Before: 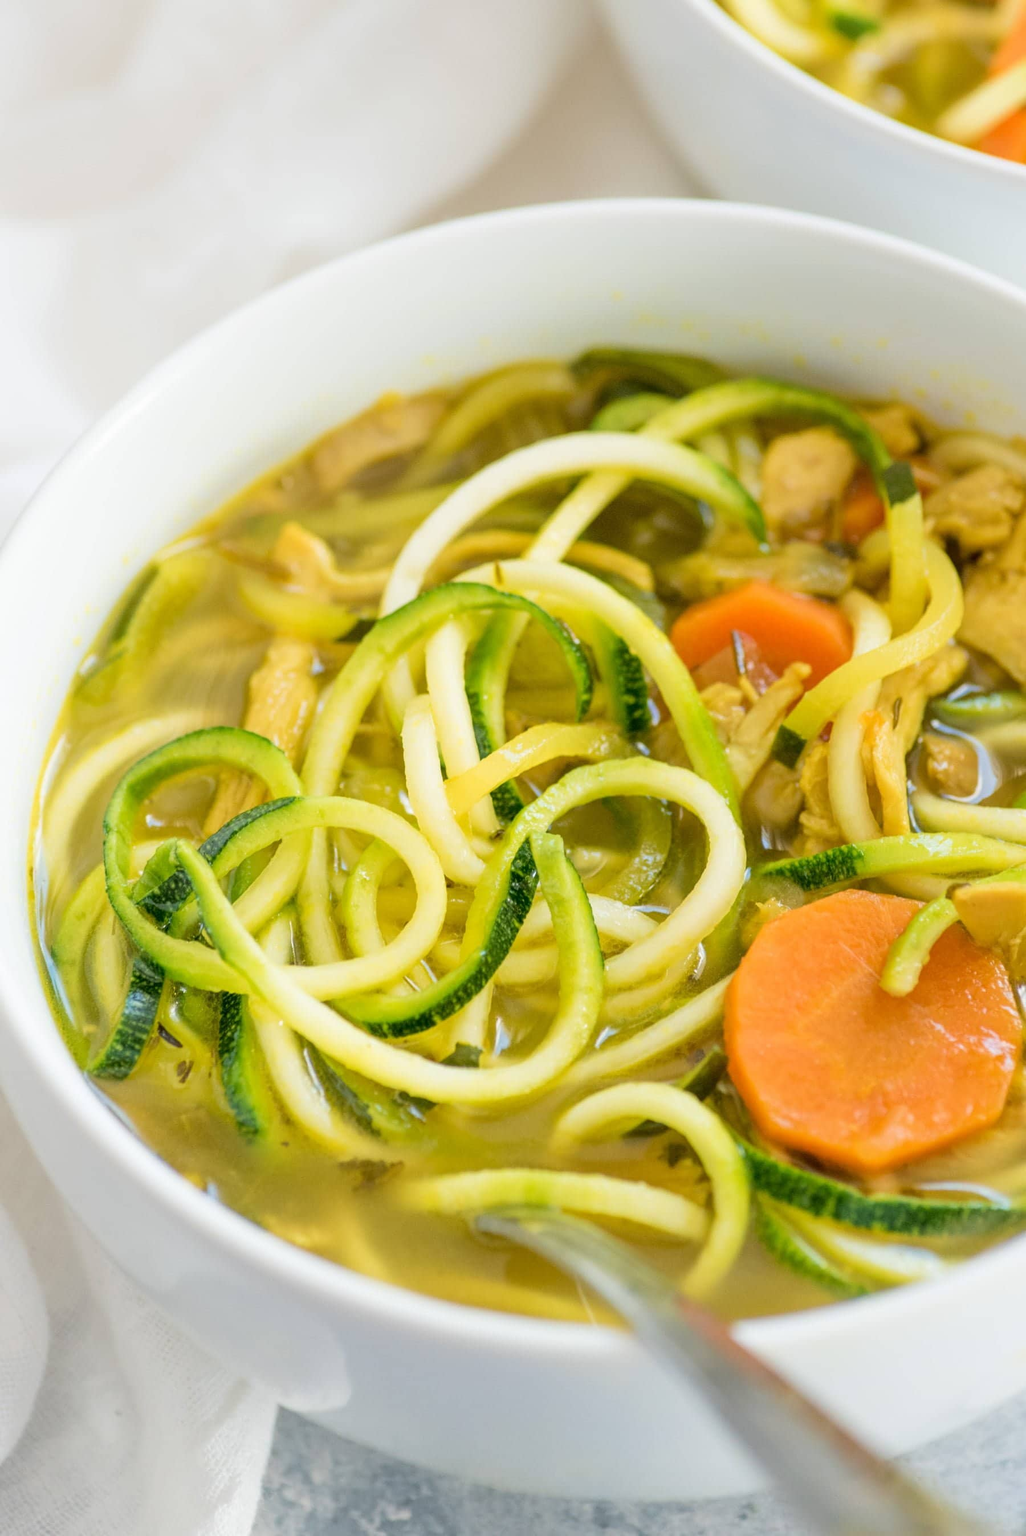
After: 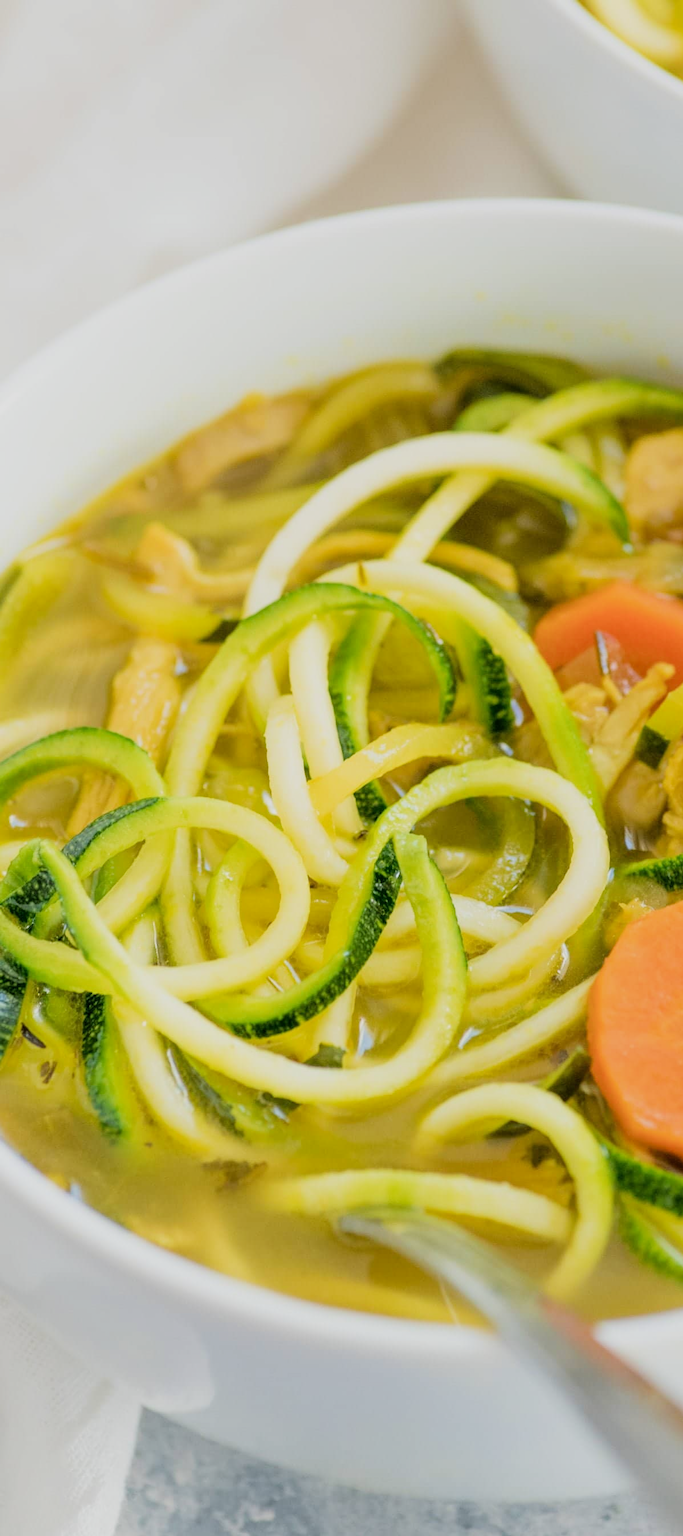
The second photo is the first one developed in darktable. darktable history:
filmic rgb: black relative exposure -7.65 EV, white relative exposure 4.56 EV, hardness 3.61
levels: levels [0, 0.476, 0.951]
crop and rotate: left 13.336%, right 20.024%
